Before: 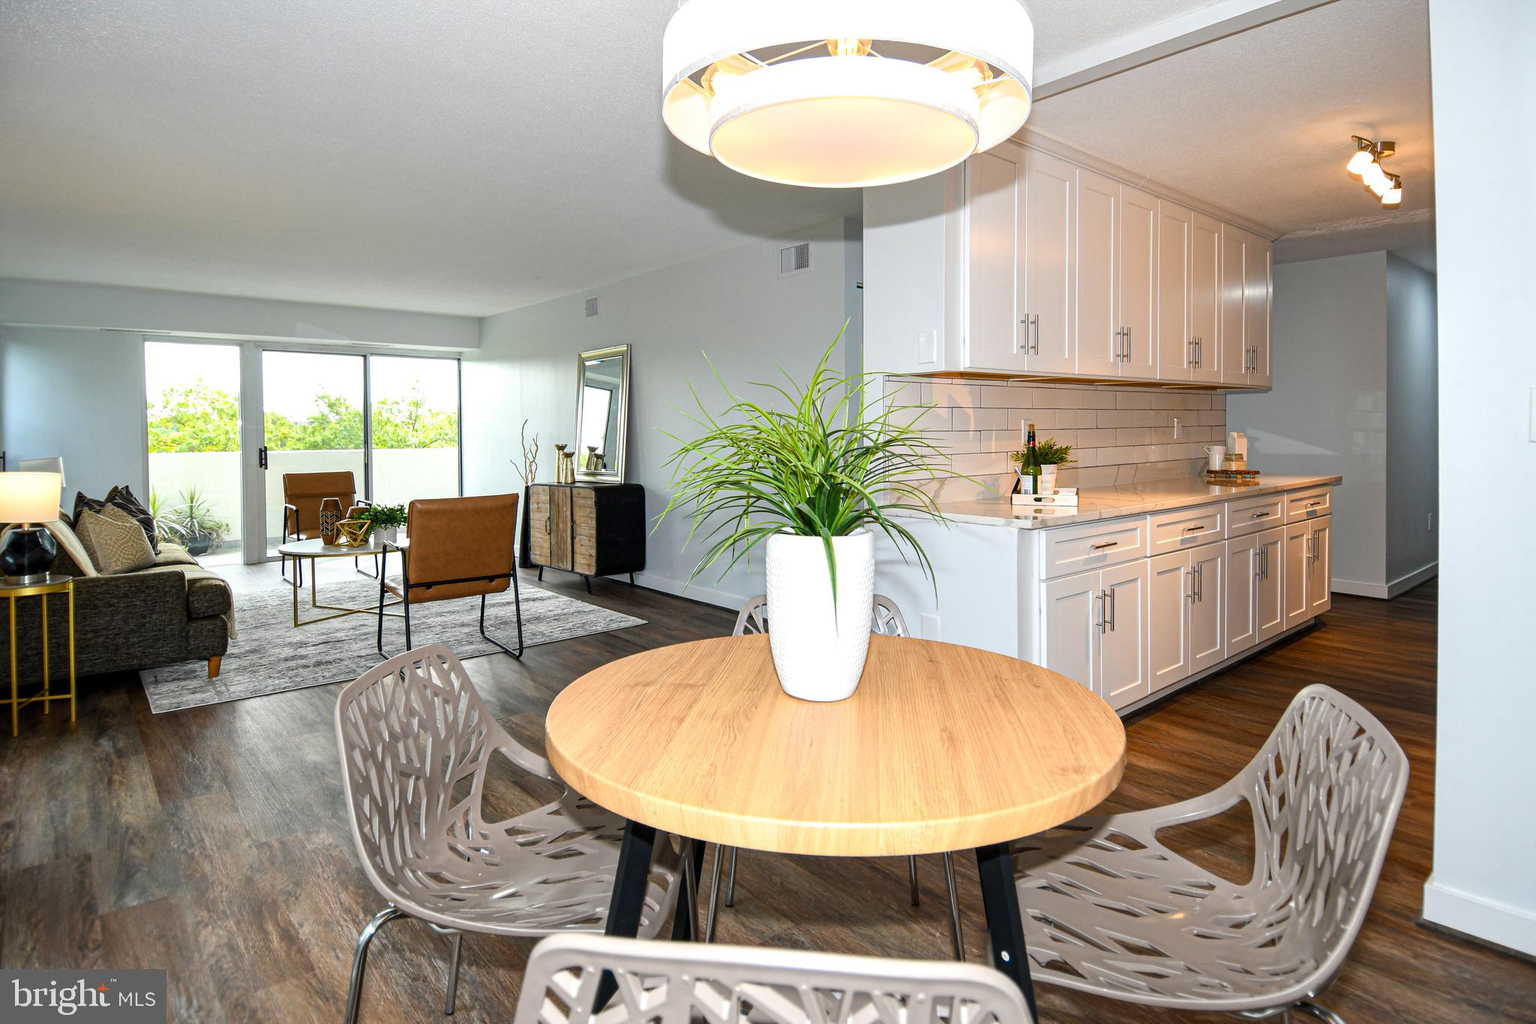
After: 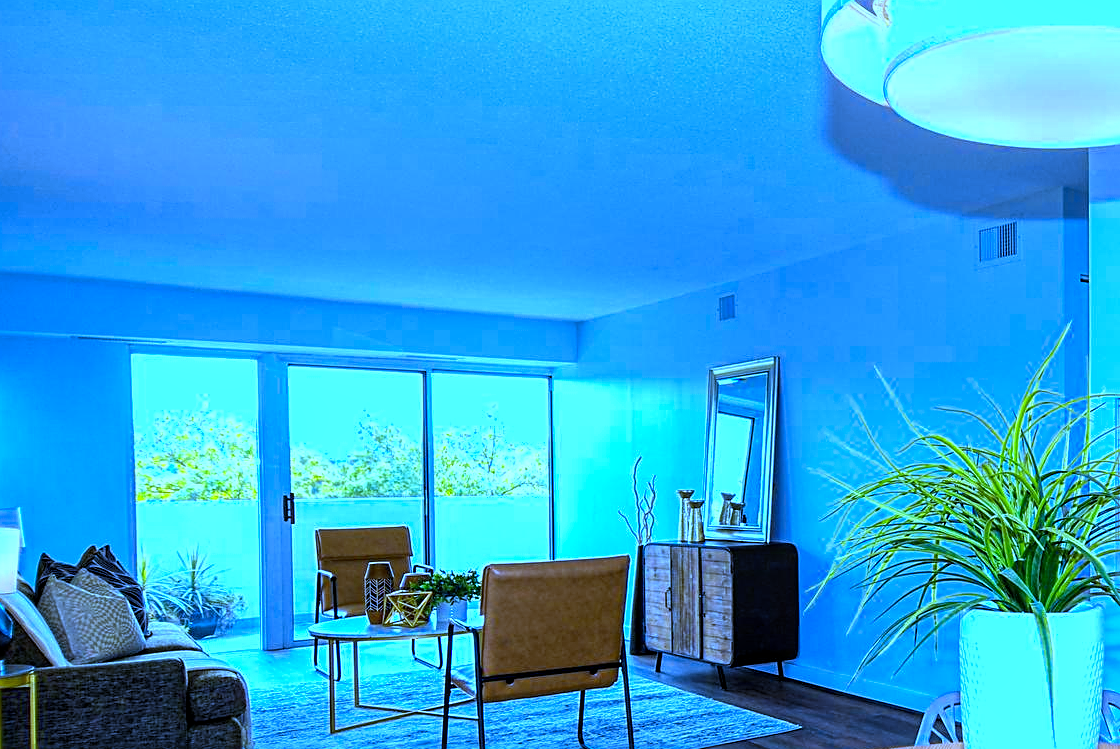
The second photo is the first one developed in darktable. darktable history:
color calibration: output R [0.994, 0.059, -0.119, 0], output G [-0.036, 1.09, -0.119, 0], output B [0.078, -0.108, 0.961, 0], illuminant custom, x 0.371, y 0.382, temperature 4281.14 K
sharpen: on, module defaults
white balance: red 0.766, blue 1.537
local contrast: highlights 99%, shadows 86%, detail 160%, midtone range 0.2
crop and rotate: left 3.047%, top 7.509%, right 42.236%, bottom 37.598%
color balance: contrast 8.5%, output saturation 105%
exposure: exposure 0.131 EV, compensate highlight preservation false
